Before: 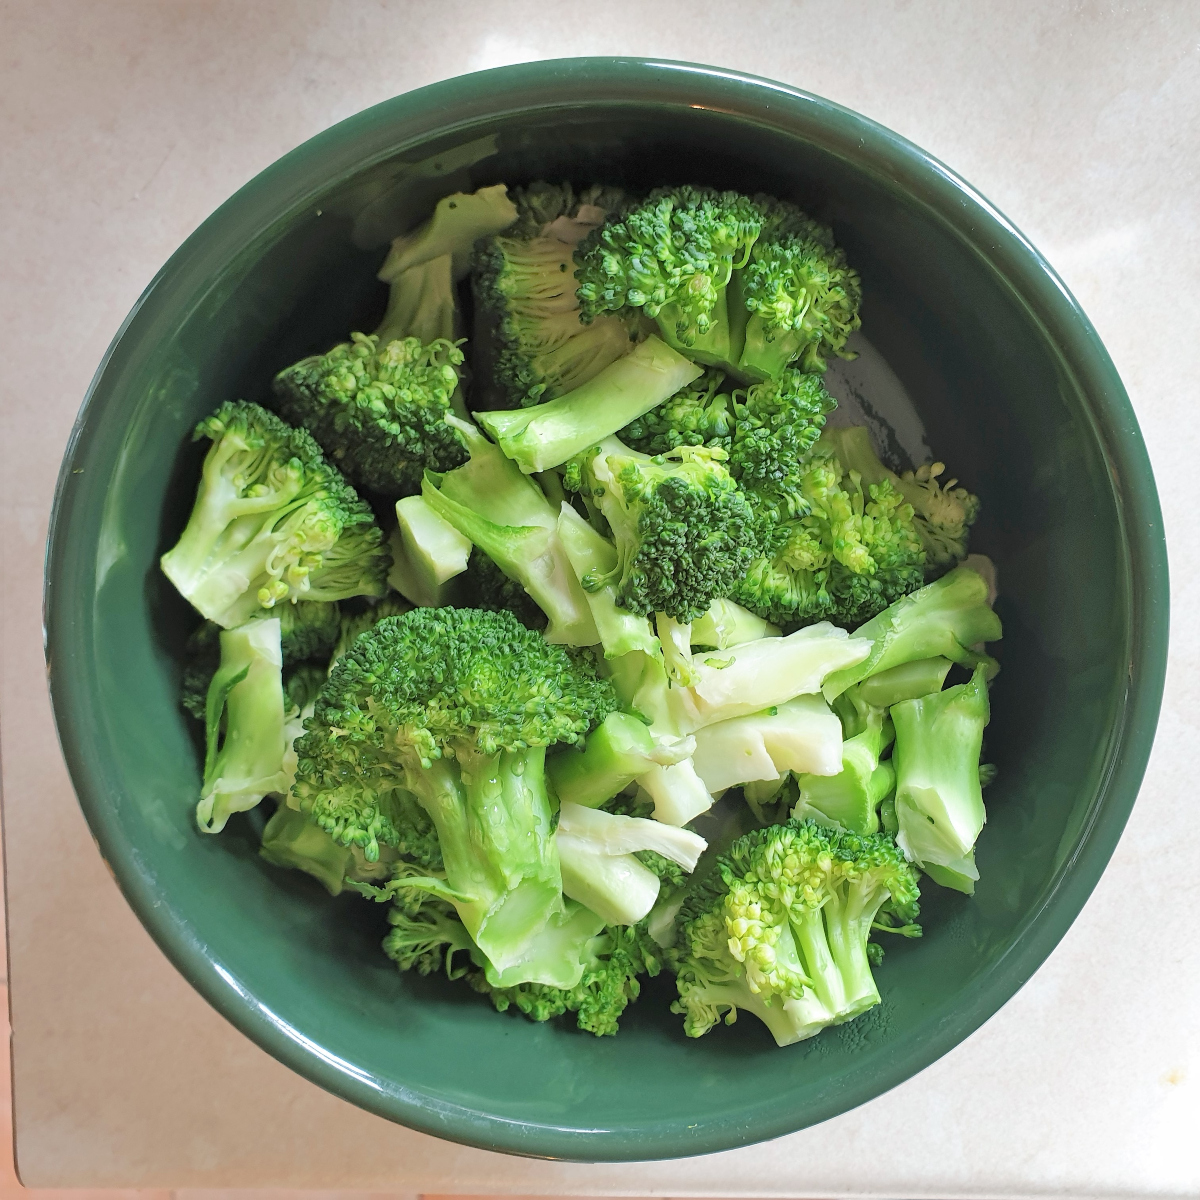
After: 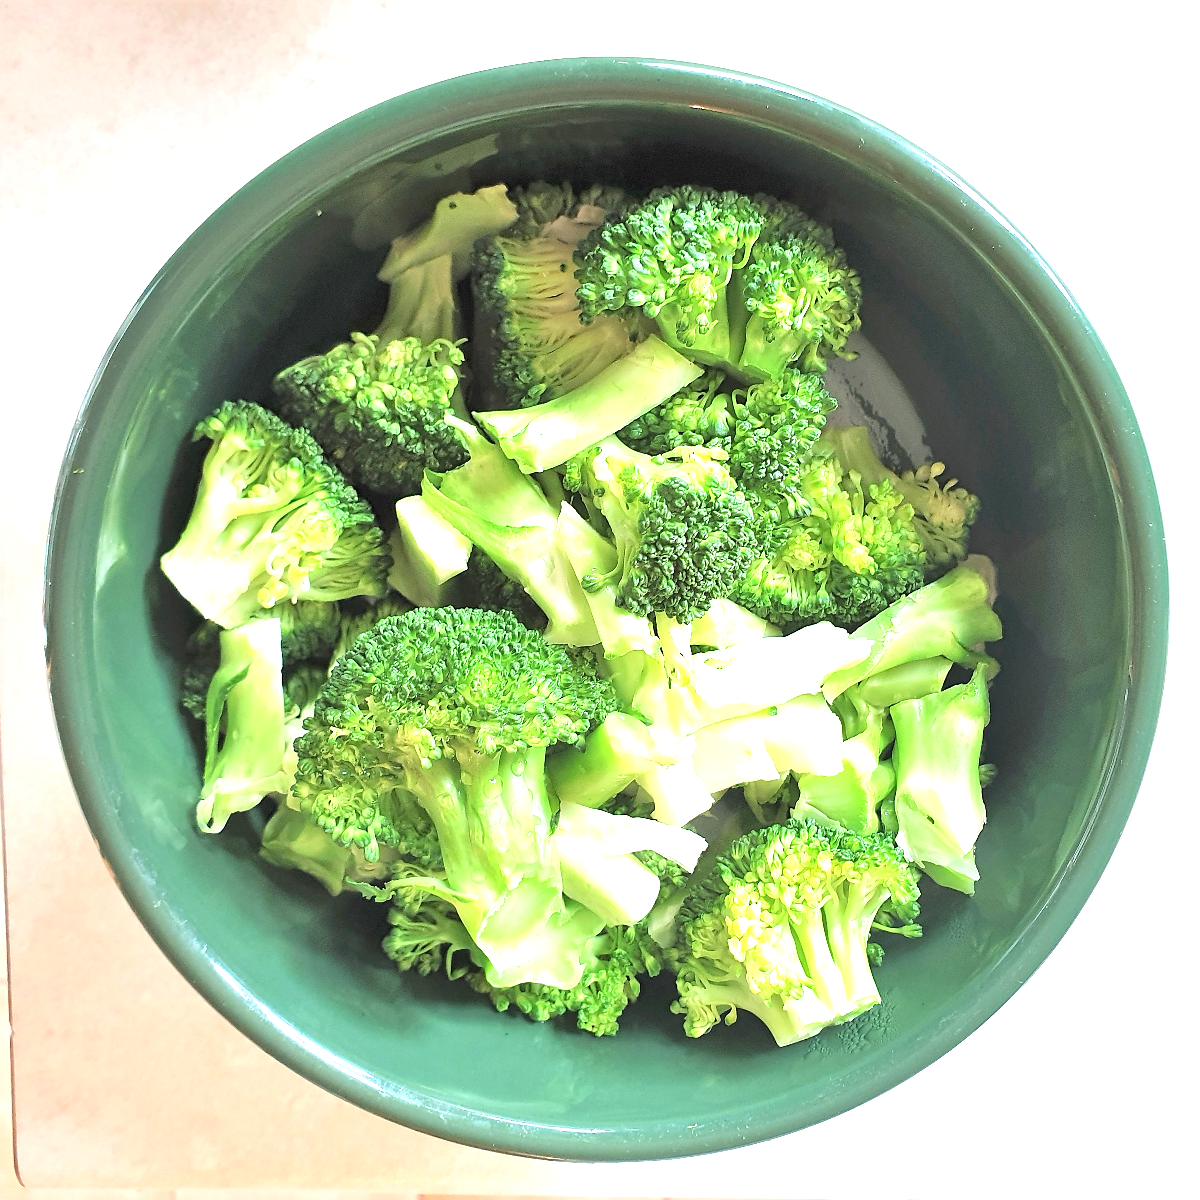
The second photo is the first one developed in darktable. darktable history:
sharpen: radius 1.016, threshold 0.937
exposure: black level correction 0, exposure 1.288 EV, compensate highlight preservation false
